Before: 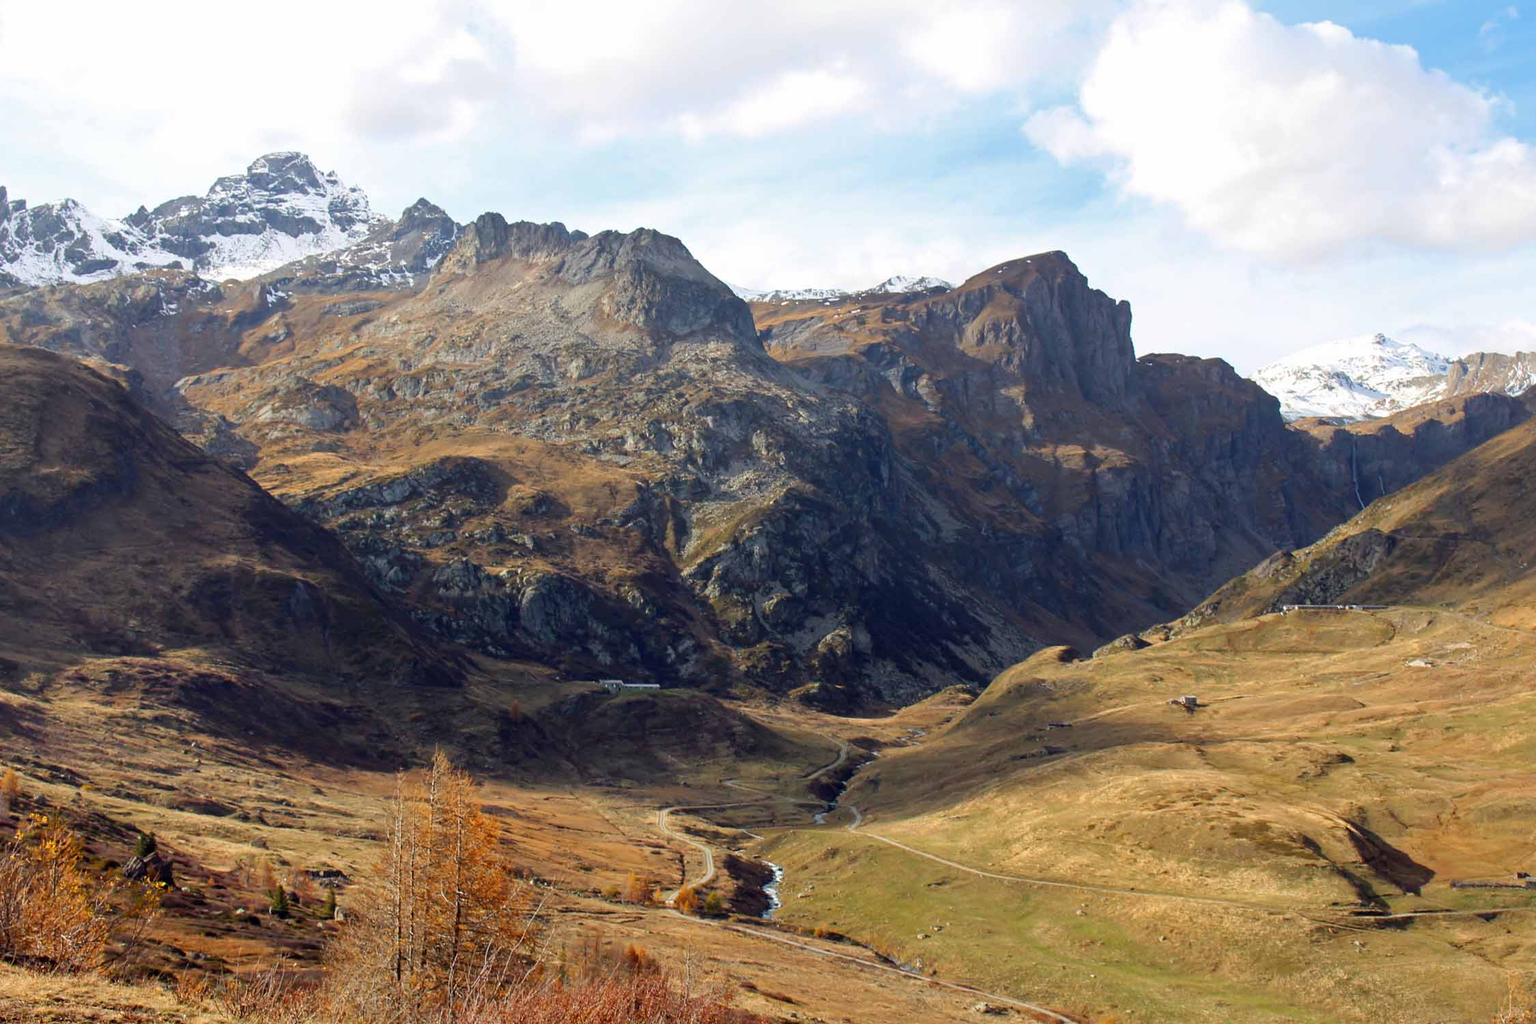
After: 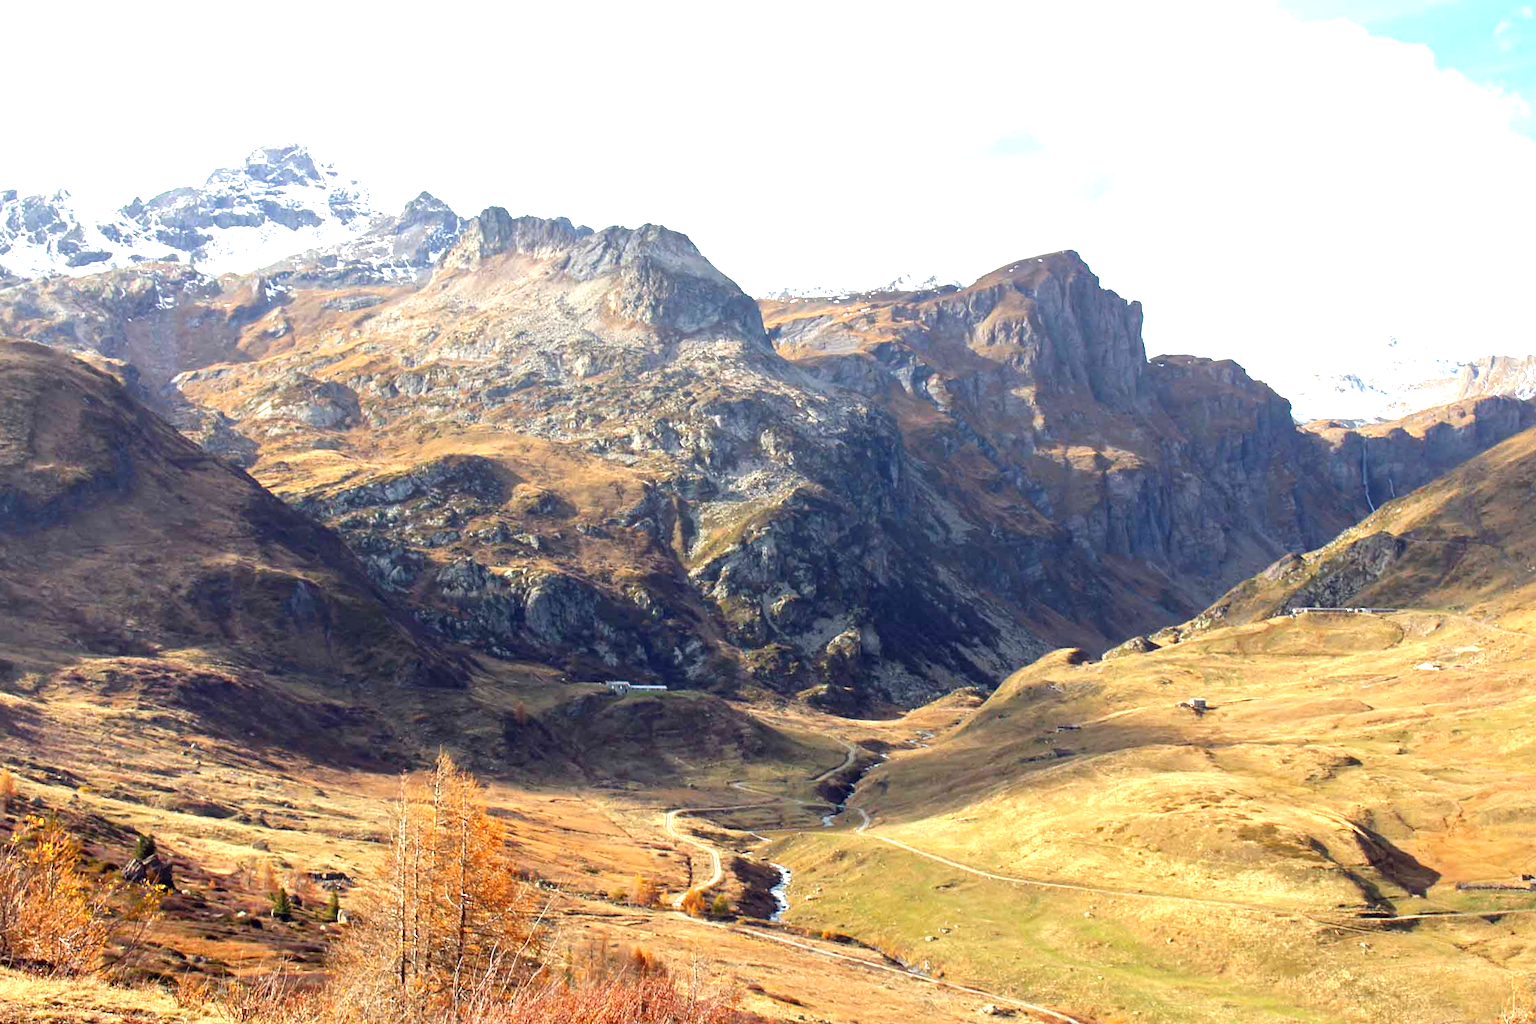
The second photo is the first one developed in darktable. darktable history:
exposure: exposure 1.15 EV, compensate highlight preservation false
rotate and perspective: rotation 0.174°, lens shift (vertical) 0.013, lens shift (horizontal) 0.019, shear 0.001, automatic cropping original format, crop left 0.007, crop right 0.991, crop top 0.016, crop bottom 0.997
